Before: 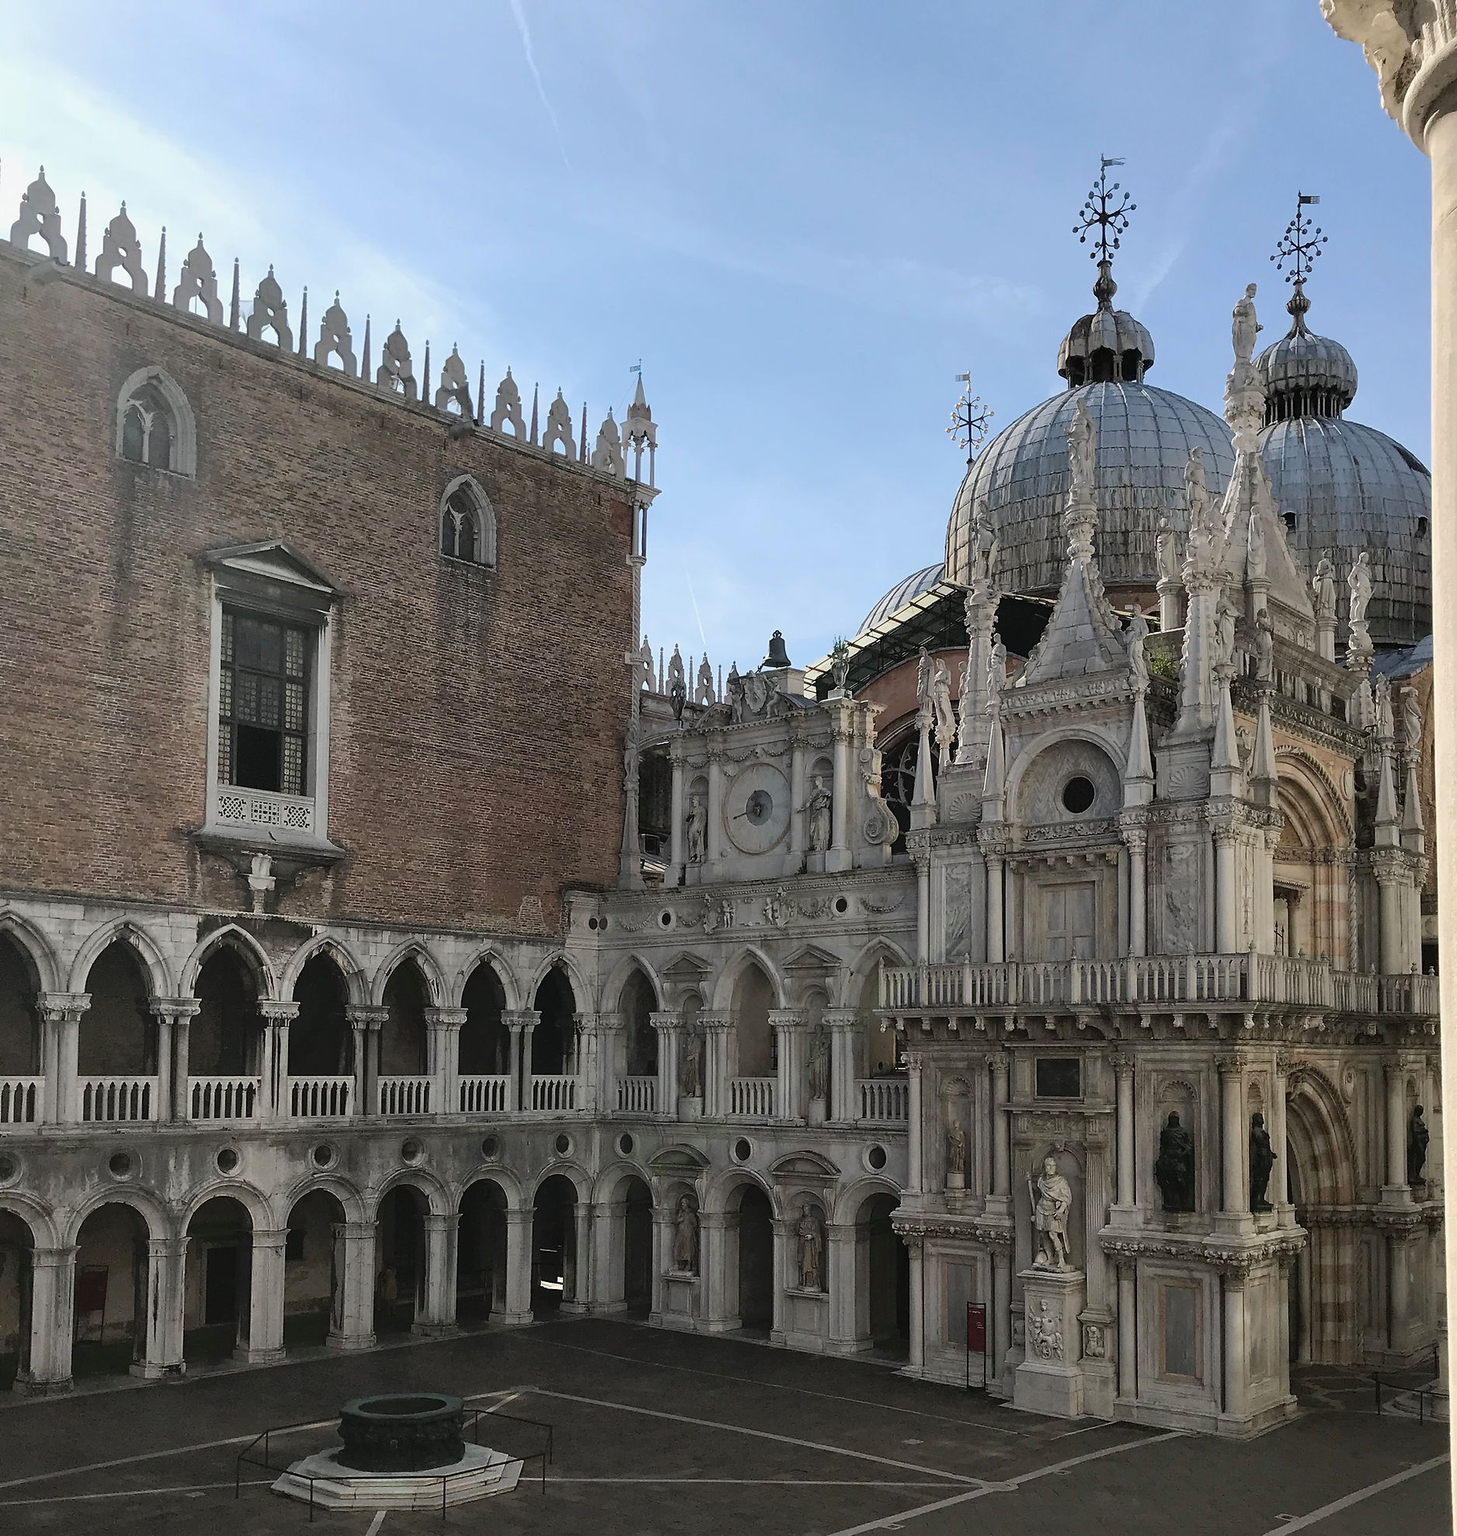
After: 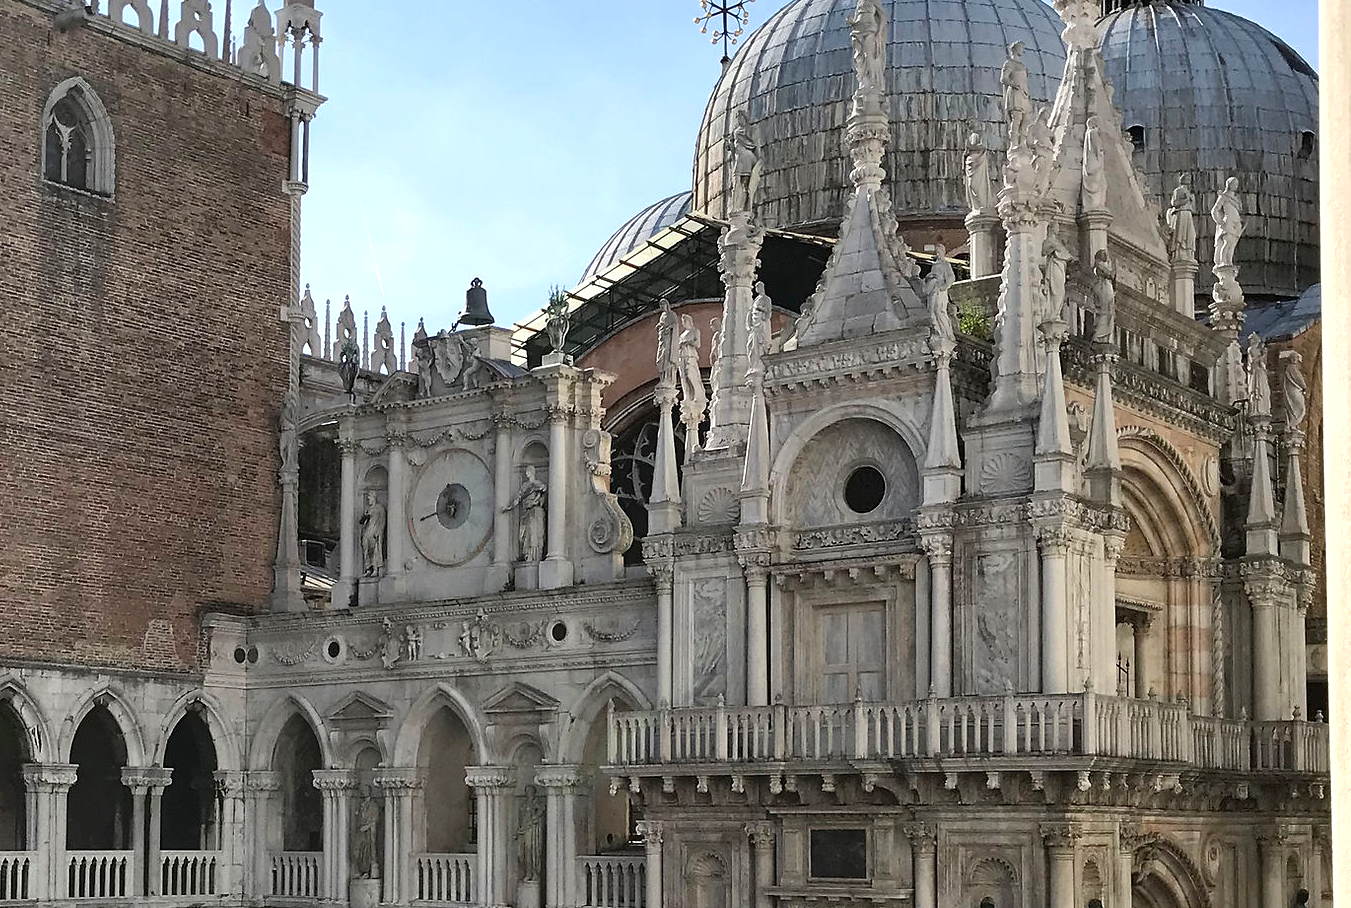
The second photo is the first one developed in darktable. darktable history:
crop and rotate: left 27.938%, top 27.046%, bottom 27.046%
exposure: black level correction 0.001, exposure 0.5 EV, compensate exposure bias true, compensate highlight preservation false
shadows and highlights: radius 264.75, soften with gaussian
